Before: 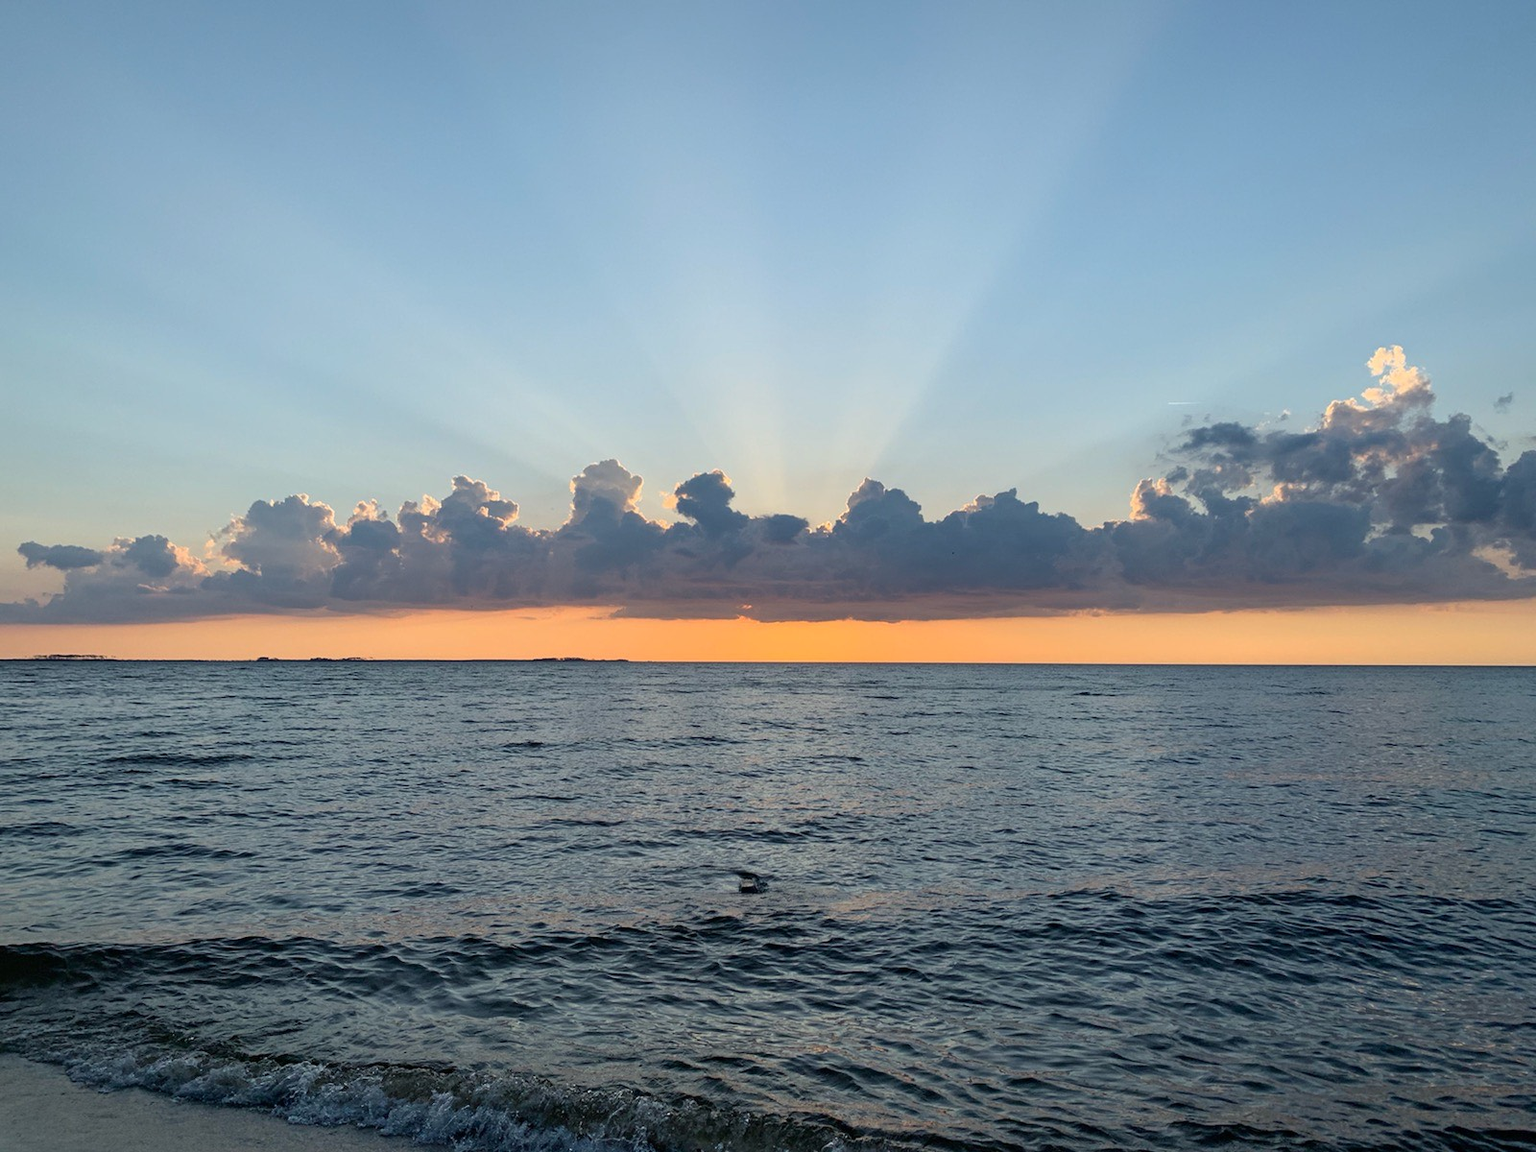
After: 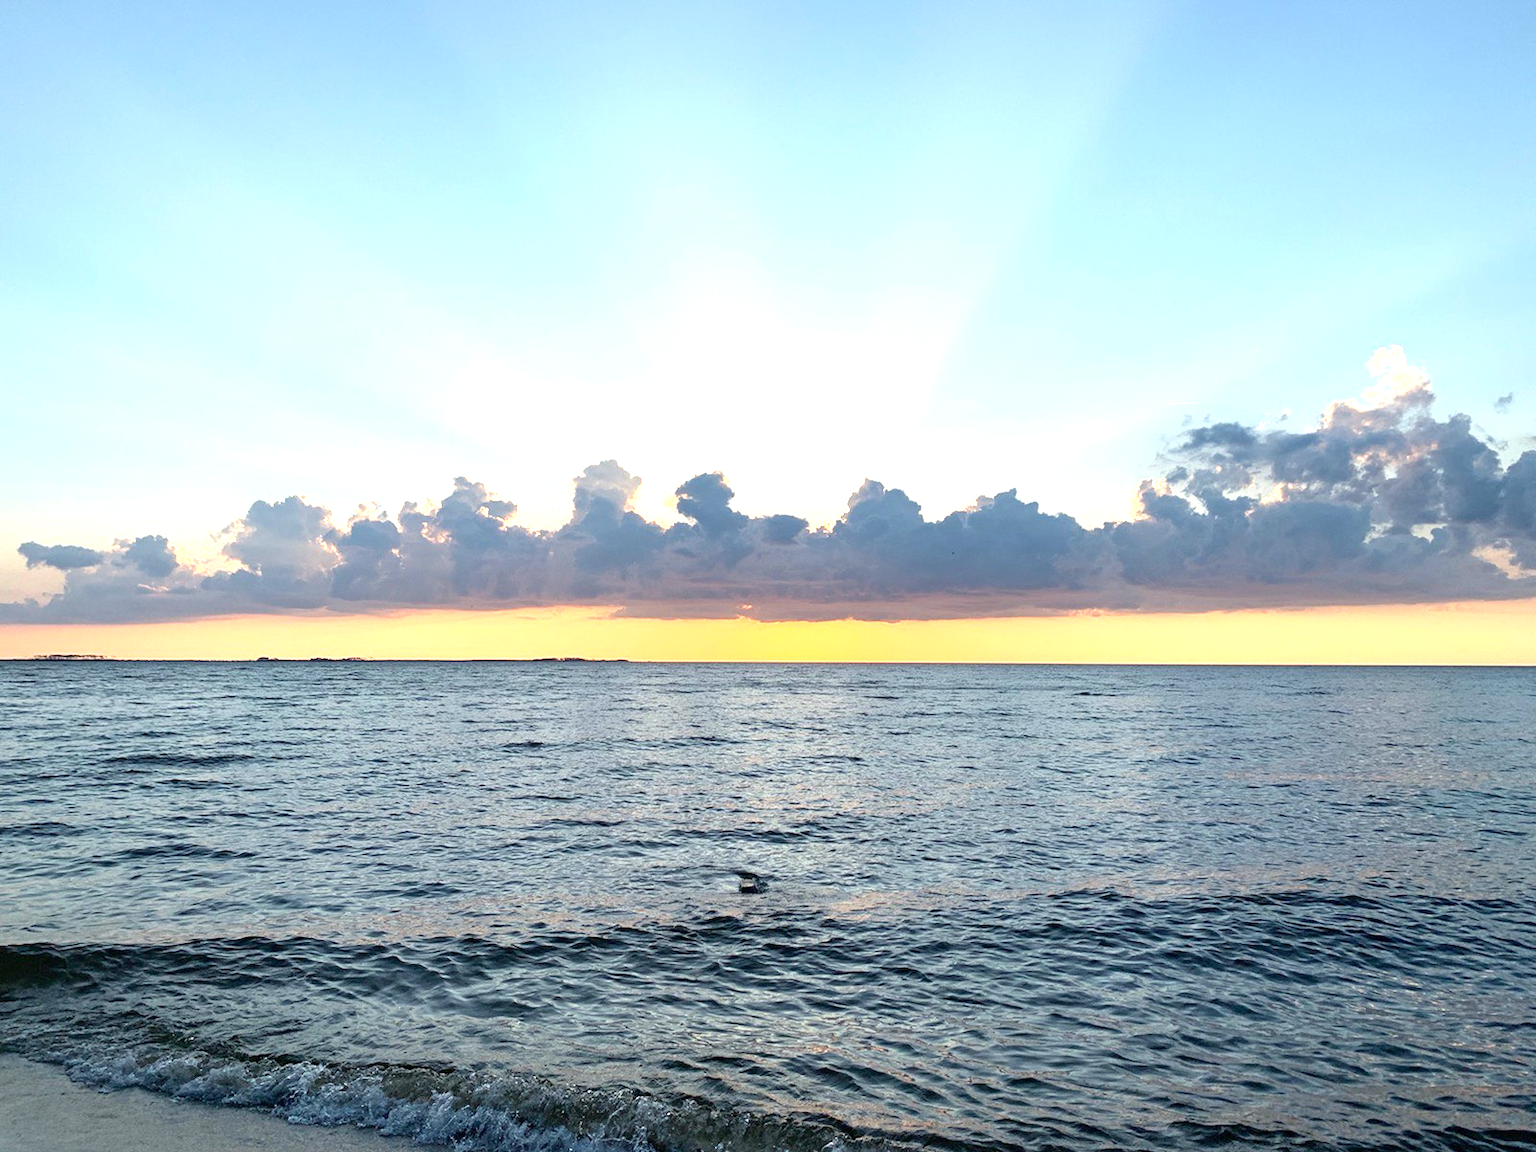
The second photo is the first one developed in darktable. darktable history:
exposure: exposure 1.14 EV, compensate highlight preservation false
